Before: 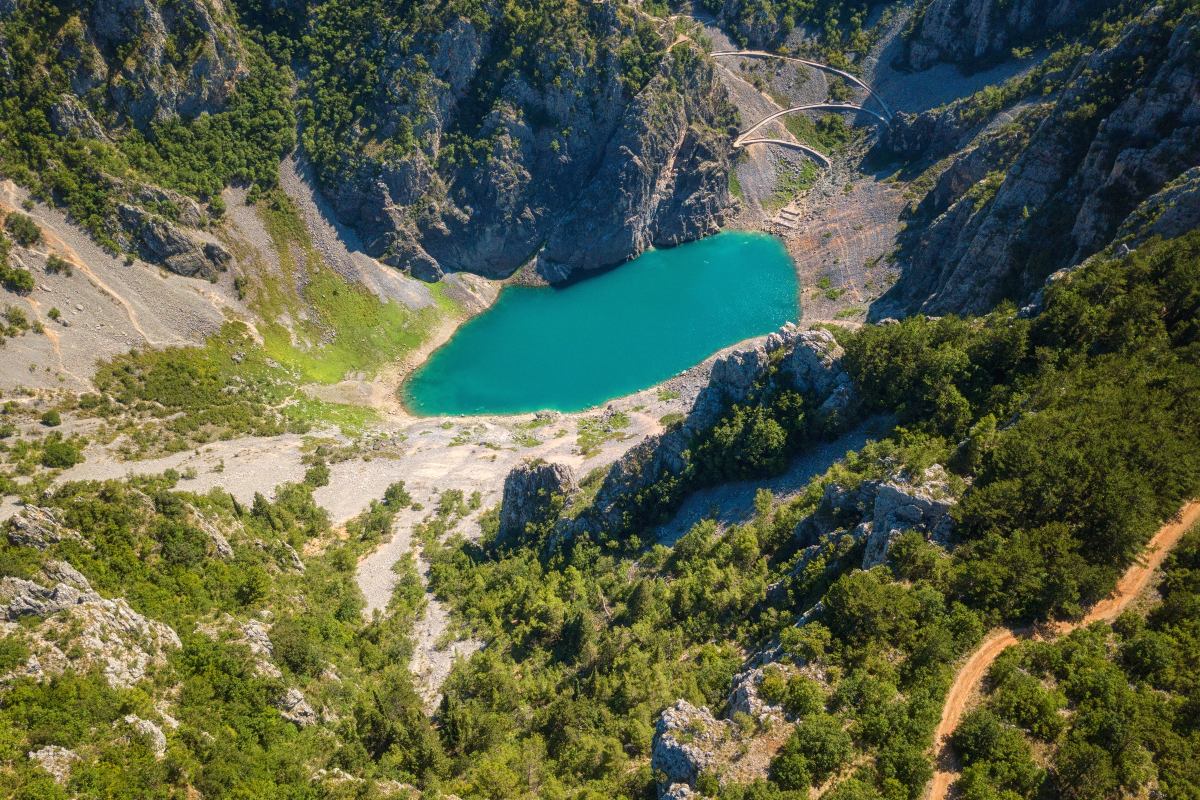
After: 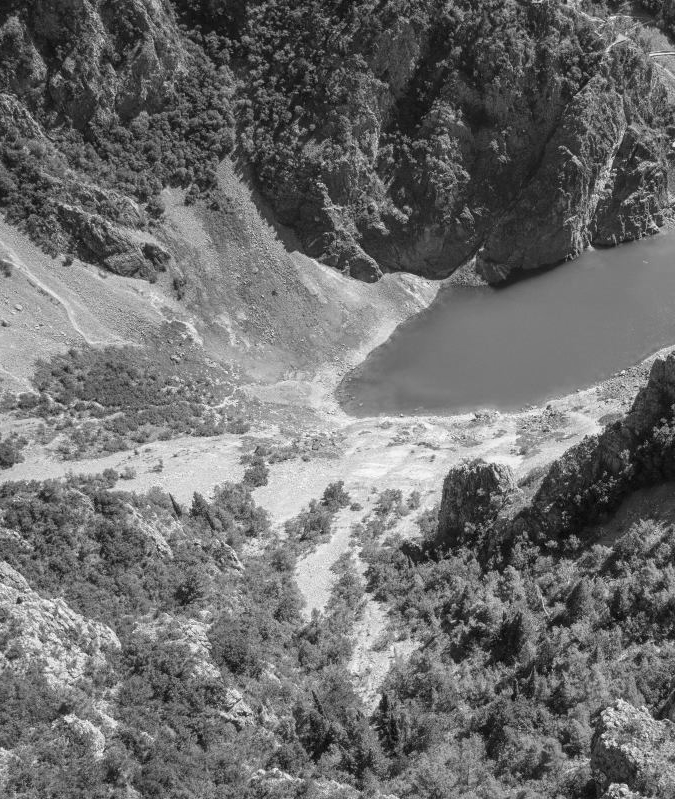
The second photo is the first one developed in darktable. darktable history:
local contrast: mode bilateral grid, contrast 15, coarseness 36, detail 105%, midtone range 0.2
color correction: highlights a* 0.816, highlights b* 2.78, saturation 1.1
crop: left 5.114%, right 38.589%
exposure: compensate exposure bias true, compensate highlight preservation false
monochrome: on, module defaults
